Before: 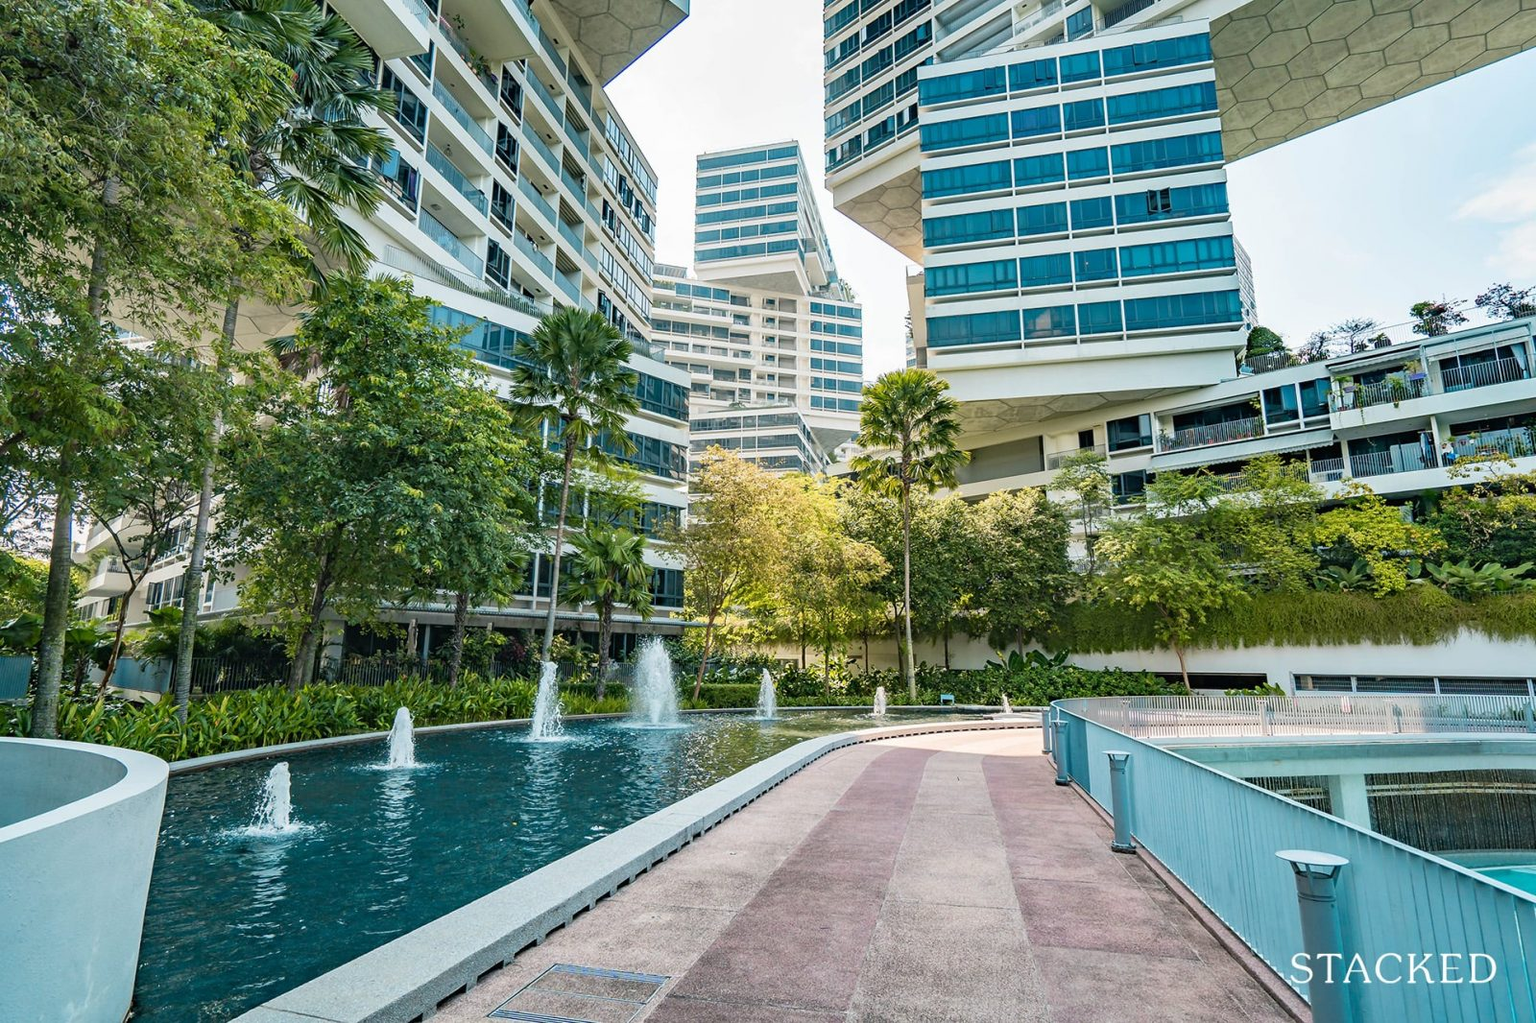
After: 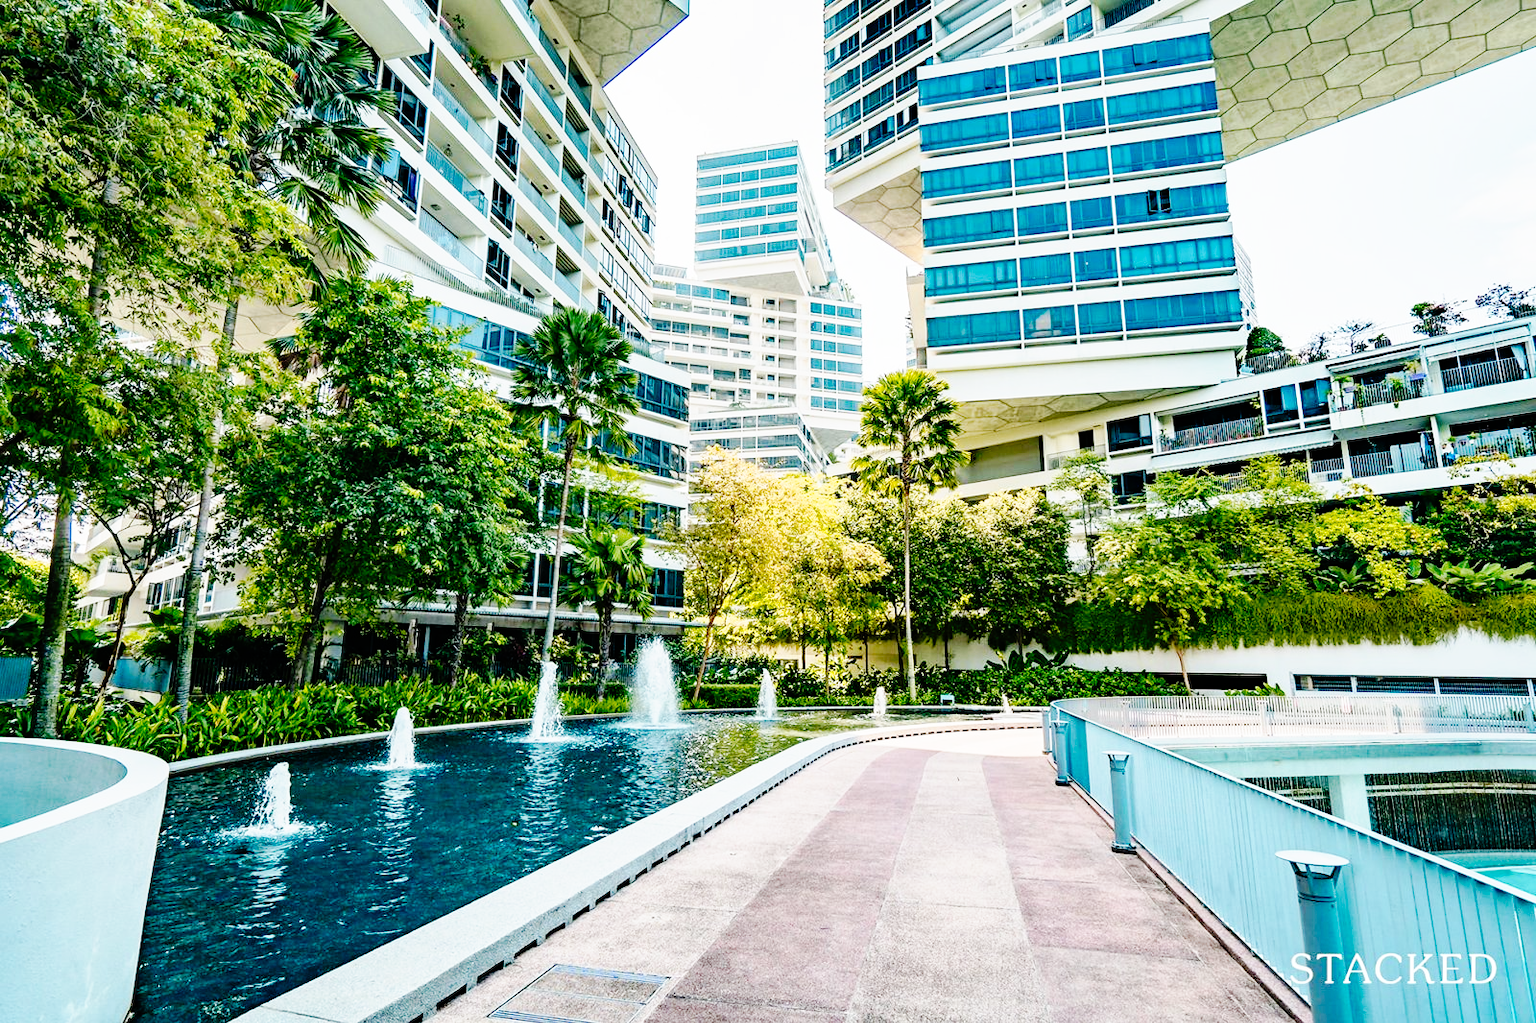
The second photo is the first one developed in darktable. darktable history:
base curve: curves: ch0 [(0, 0) (0.036, 0.025) (0.121, 0.166) (0.206, 0.329) (0.605, 0.79) (1, 1)], preserve colors none
tone curve: curves: ch0 [(0, 0) (0.003, 0) (0.011, 0.002) (0.025, 0.004) (0.044, 0.007) (0.069, 0.015) (0.1, 0.025) (0.136, 0.04) (0.177, 0.09) (0.224, 0.152) (0.277, 0.239) (0.335, 0.335) (0.399, 0.43) (0.468, 0.524) (0.543, 0.621) (0.623, 0.712) (0.709, 0.789) (0.801, 0.871) (0.898, 0.951) (1, 1)], preserve colors none
